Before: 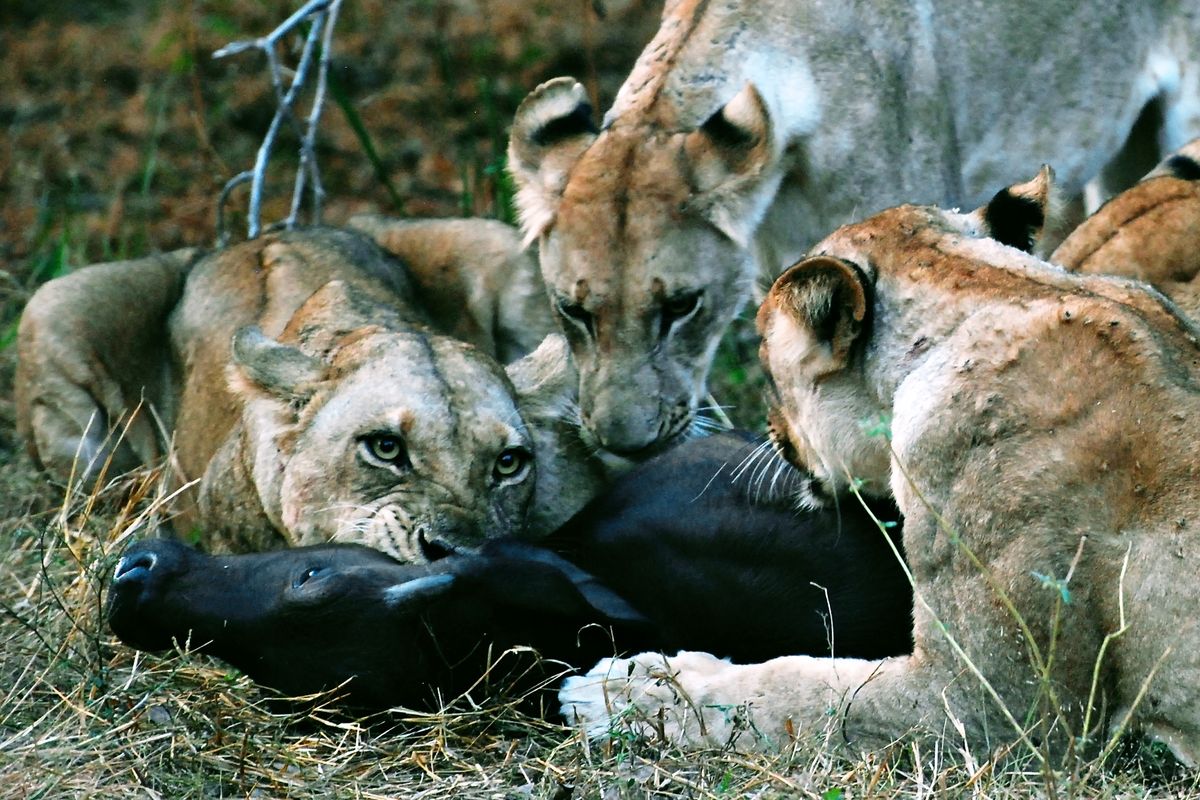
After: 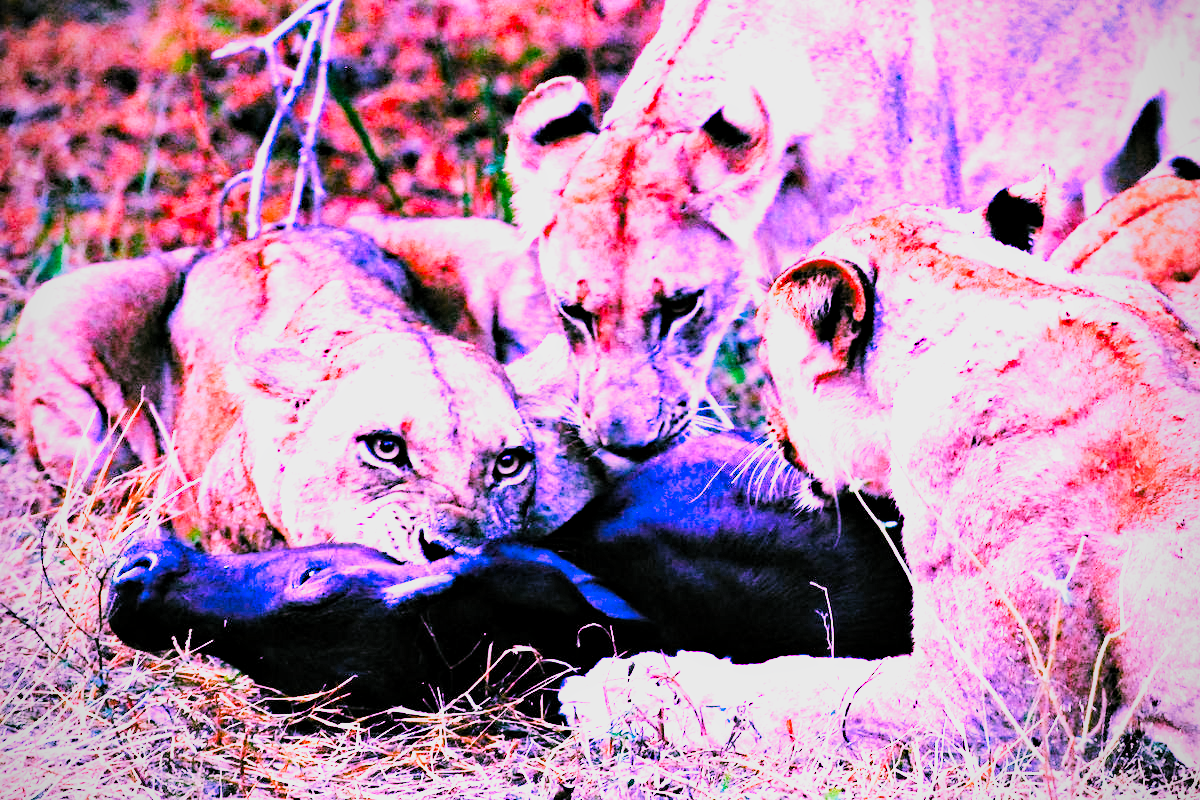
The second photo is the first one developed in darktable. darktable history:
raw chromatic aberrations: on, module defaults
color balance rgb: perceptual saturation grading › global saturation 25%, perceptual brilliance grading › mid-tones 10%, perceptual brilliance grading › shadows 15%, global vibrance 20%
filmic rgb: black relative exposure -7.65 EV, white relative exposure 4.56 EV, hardness 3.61
highlight reconstruction: method reconstruct color, iterations 1, diameter of reconstruction 64 px
hot pixels: on, module defaults
lens correction: scale 1.01, crop 1, focal 85, aperture 2.8, distance 10.02, camera "Canon EOS RP", lens "Canon RF 85mm F2 MACRO IS STM"
raw denoise: x [[0, 0.25, 0.5, 0.75, 1] ×4]
tone equalizer "mask blending: all purposes": on, module defaults
white balance: red 1.875, blue 1.893
local contrast: highlights 100%, shadows 100%, detail 120%, midtone range 0.2
contrast brightness saturation: contrast 0.2, brightness 0.16, saturation 0.22
filmic: grey point source 18, black point source -8.65, white point source 2.45, grey point target 18, white point target 100, output power 2.2, latitude stops 2, contrast 1.5, saturation 100, global saturation 100
haze removal: strength 0.29, distance 0.25, compatibility mode true, adaptive false
vibrance: on, module defaults
vignetting: fall-off radius 60.92%
exposure: black level correction -0.002, exposure 1.115 EV, compensate highlight preservation false
